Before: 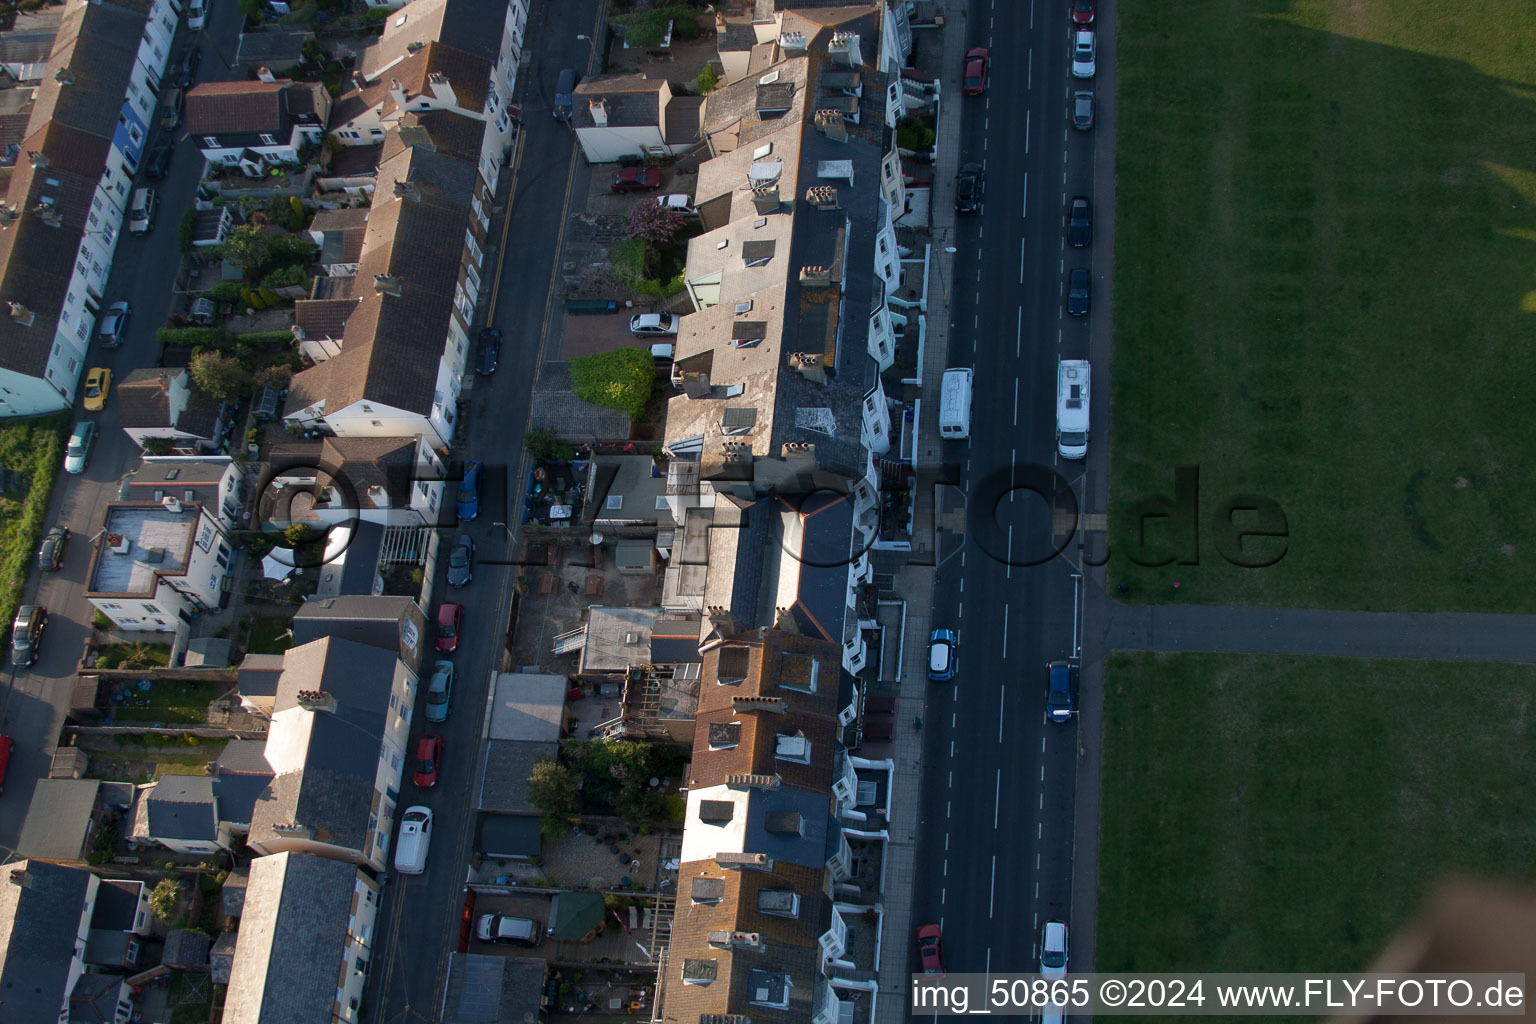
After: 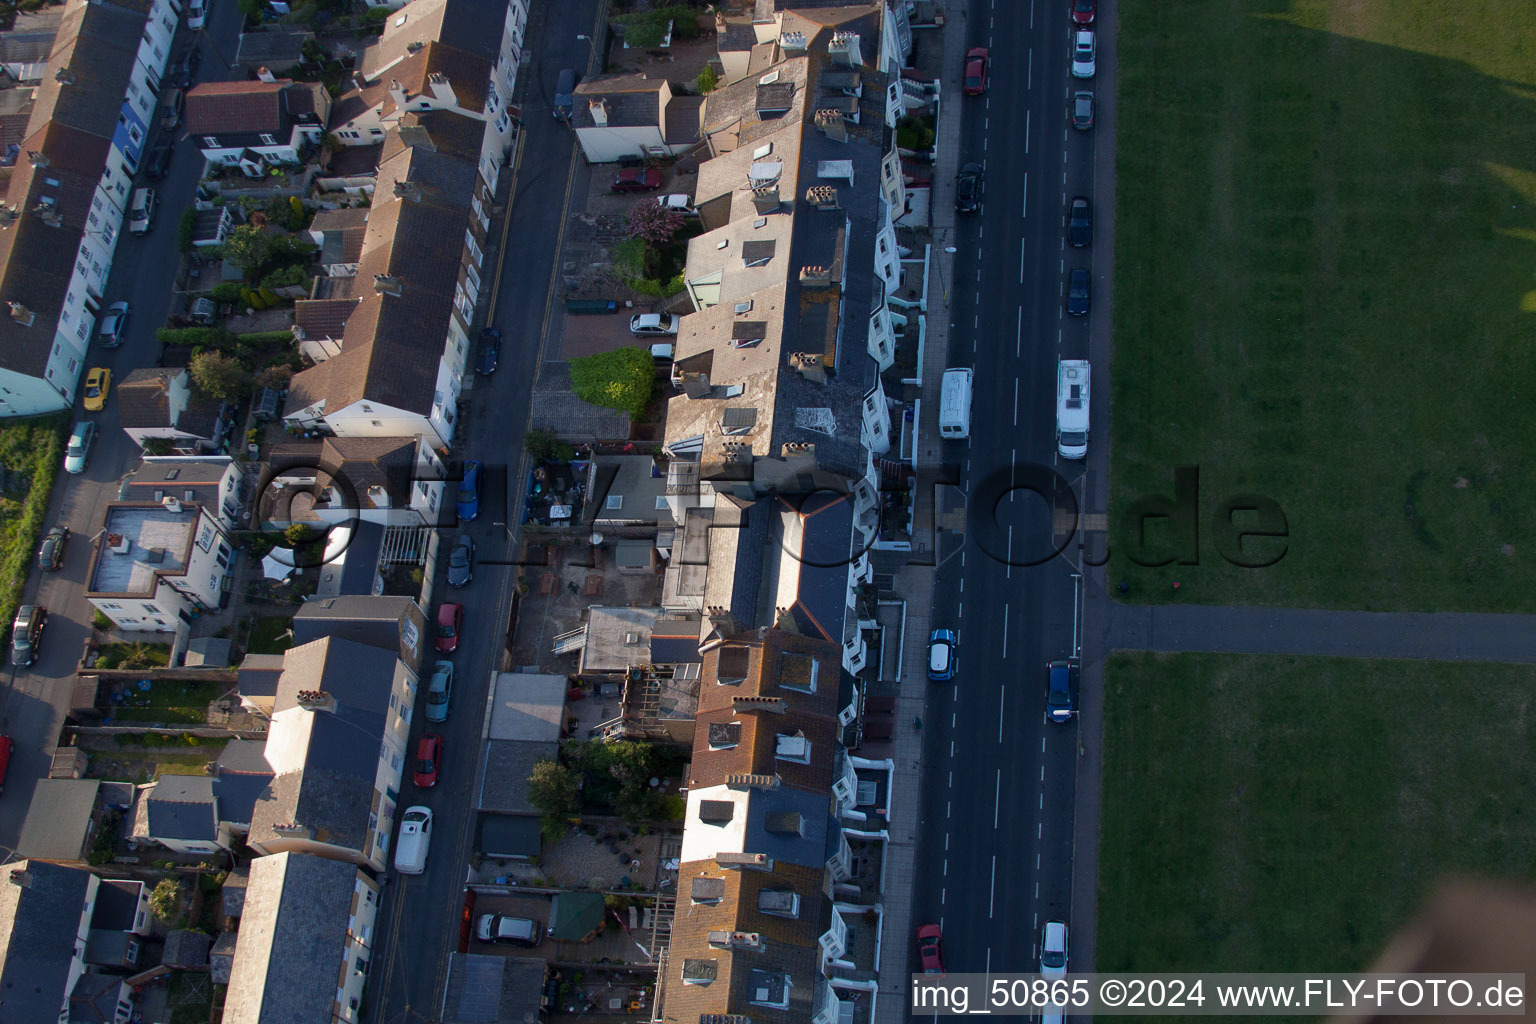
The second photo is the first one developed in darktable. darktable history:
exposure: exposure -0.054 EV, compensate highlight preservation false
color balance rgb: shadows lift › chroma 3.342%, shadows lift › hue 277.82°, perceptual saturation grading › global saturation 0.863%, global vibrance 14.62%
